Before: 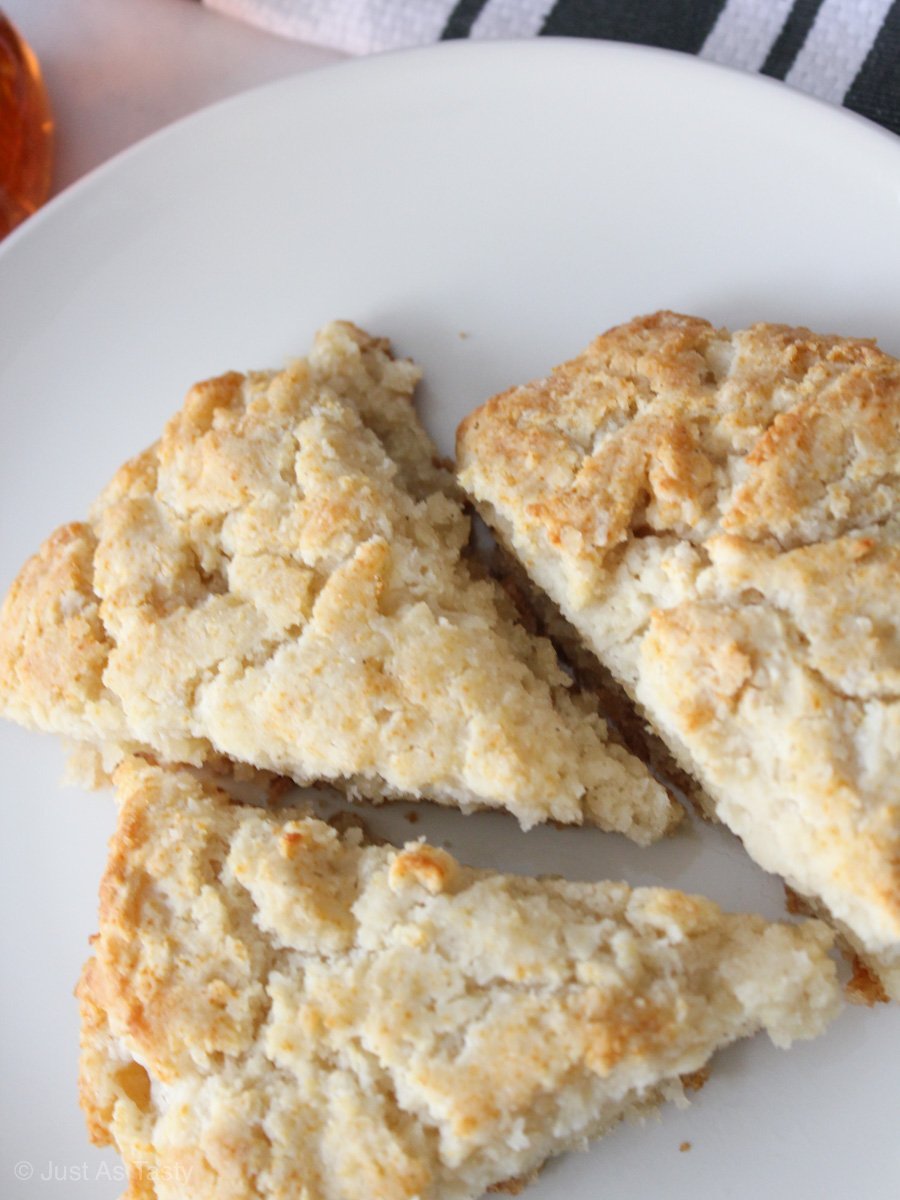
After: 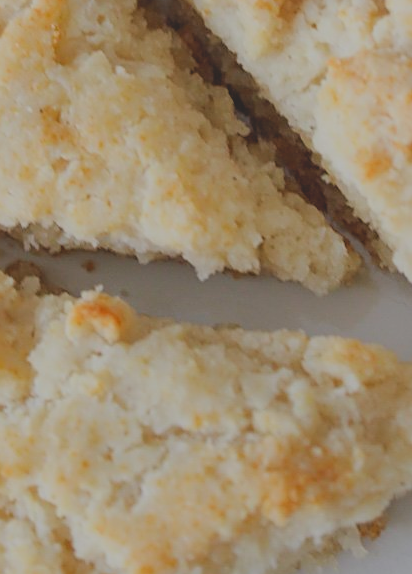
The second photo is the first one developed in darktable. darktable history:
crop: left 35.961%, top 45.958%, right 18.22%, bottom 6.144%
sharpen: on, module defaults
contrast brightness saturation: contrast -0.295
filmic rgb: black relative exposure -7.99 EV, white relative exposure 4.04 EV, hardness 4.16
